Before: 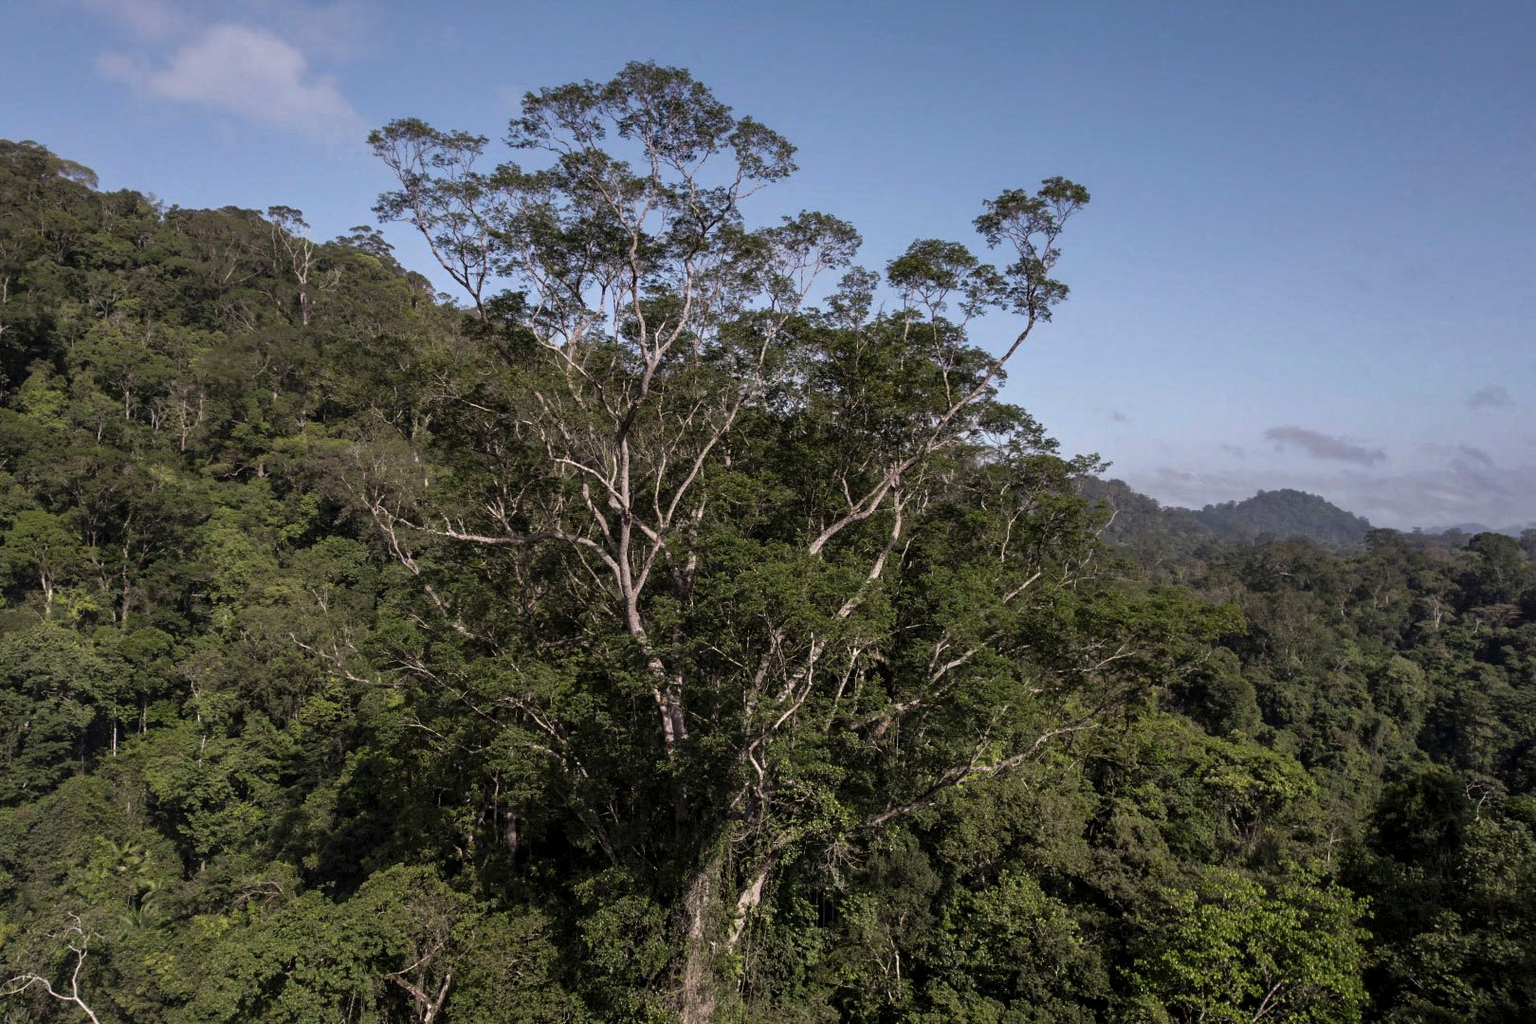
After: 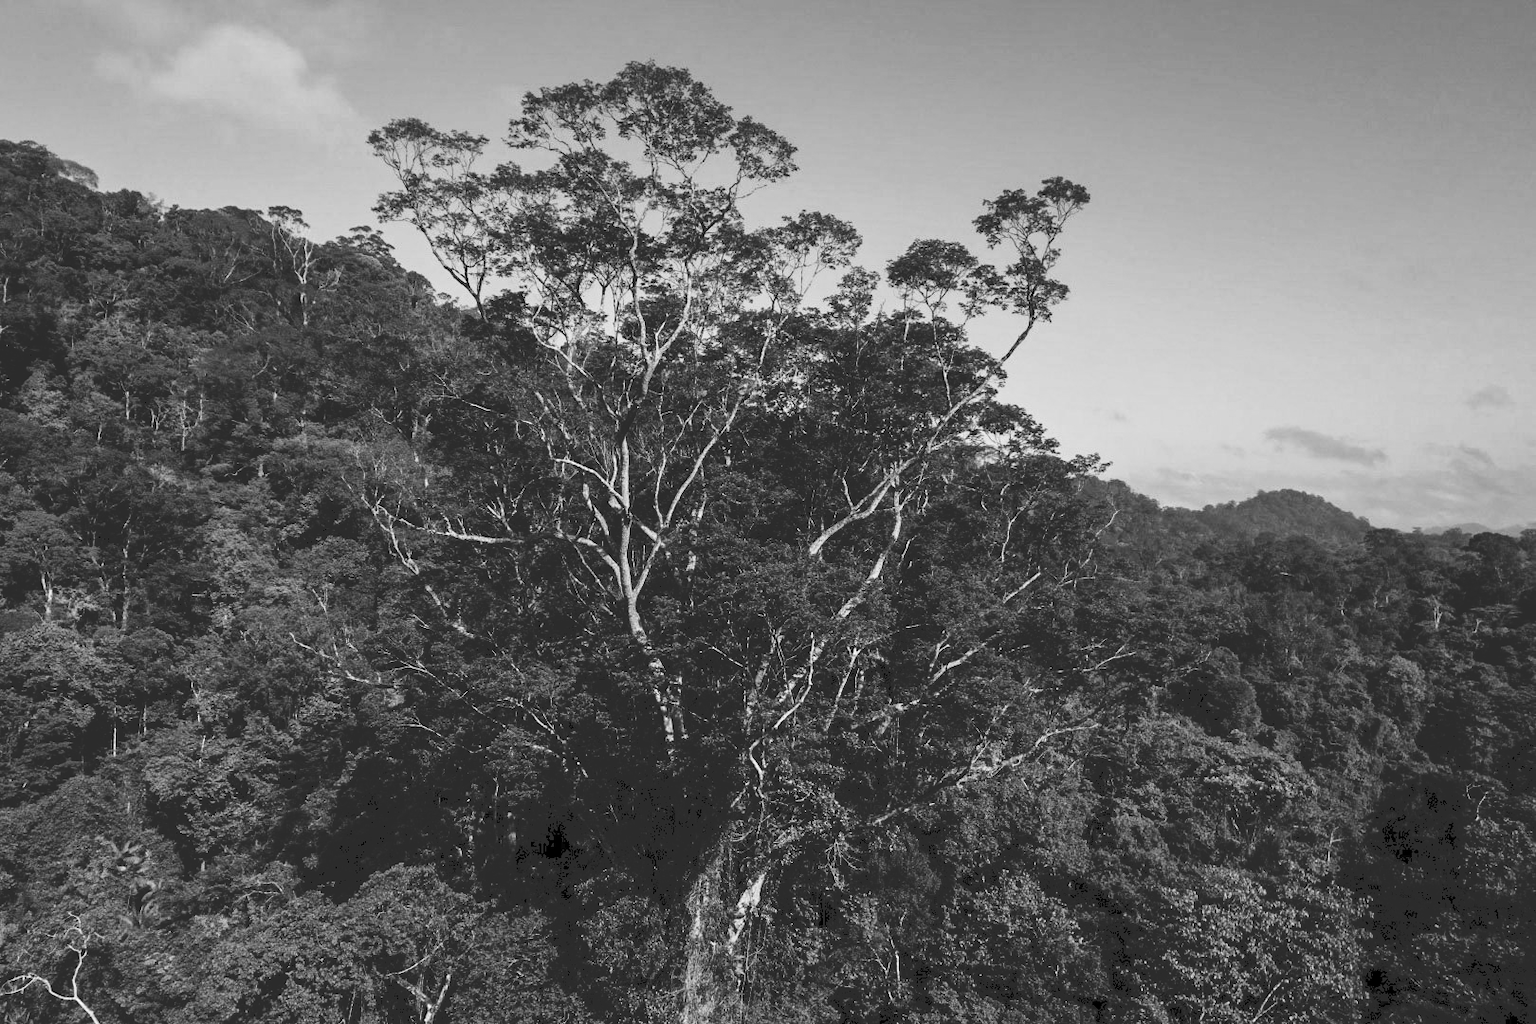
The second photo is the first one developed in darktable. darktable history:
tone curve: curves: ch0 [(0, 0) (0.003, 0.172) (0.011, 0.177) (0.025, 0.177) (0.044, 0.177) (0.069, 0.178) (0.1, 0.181) (0.136, 0.19) (0.177, 0.208) (0.224, 0.226) (0.277, 0.274) (0.335, 0.338) (0.399, 0.43) (0.468, 0.535) (0.543, 0.635) (0.623, 0.726) (0.709, 0.815) (0.801, 0.882) (0.898, 0.936) (1, 1)], preserve colors none
monochrome: on, module defaults
